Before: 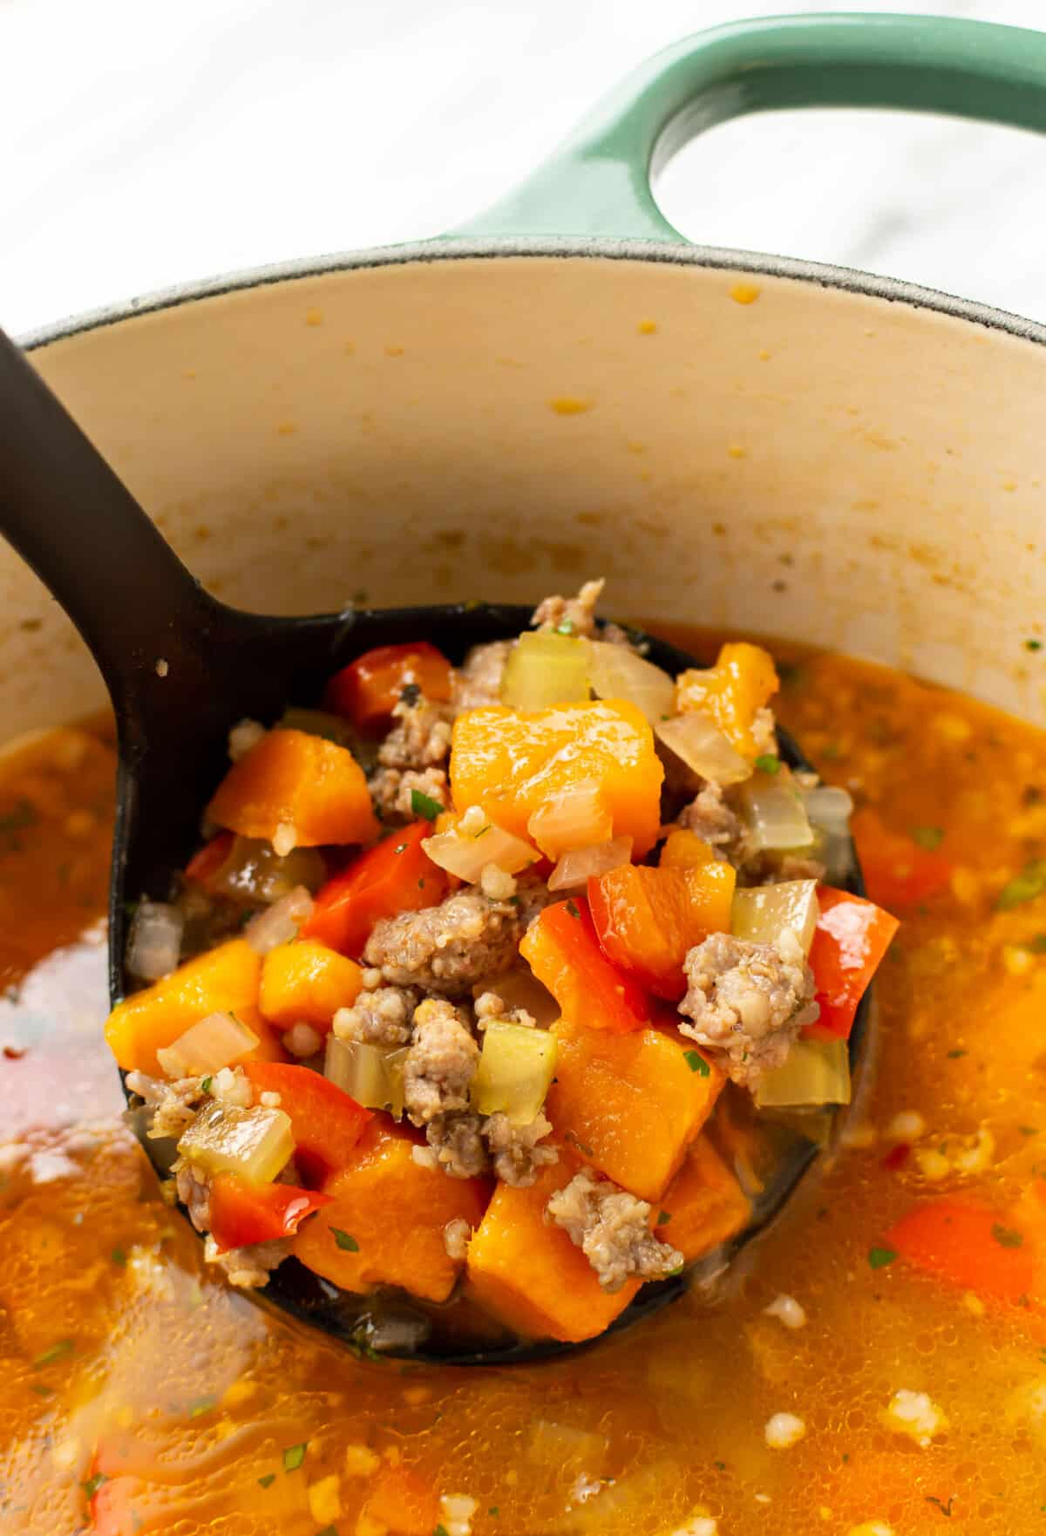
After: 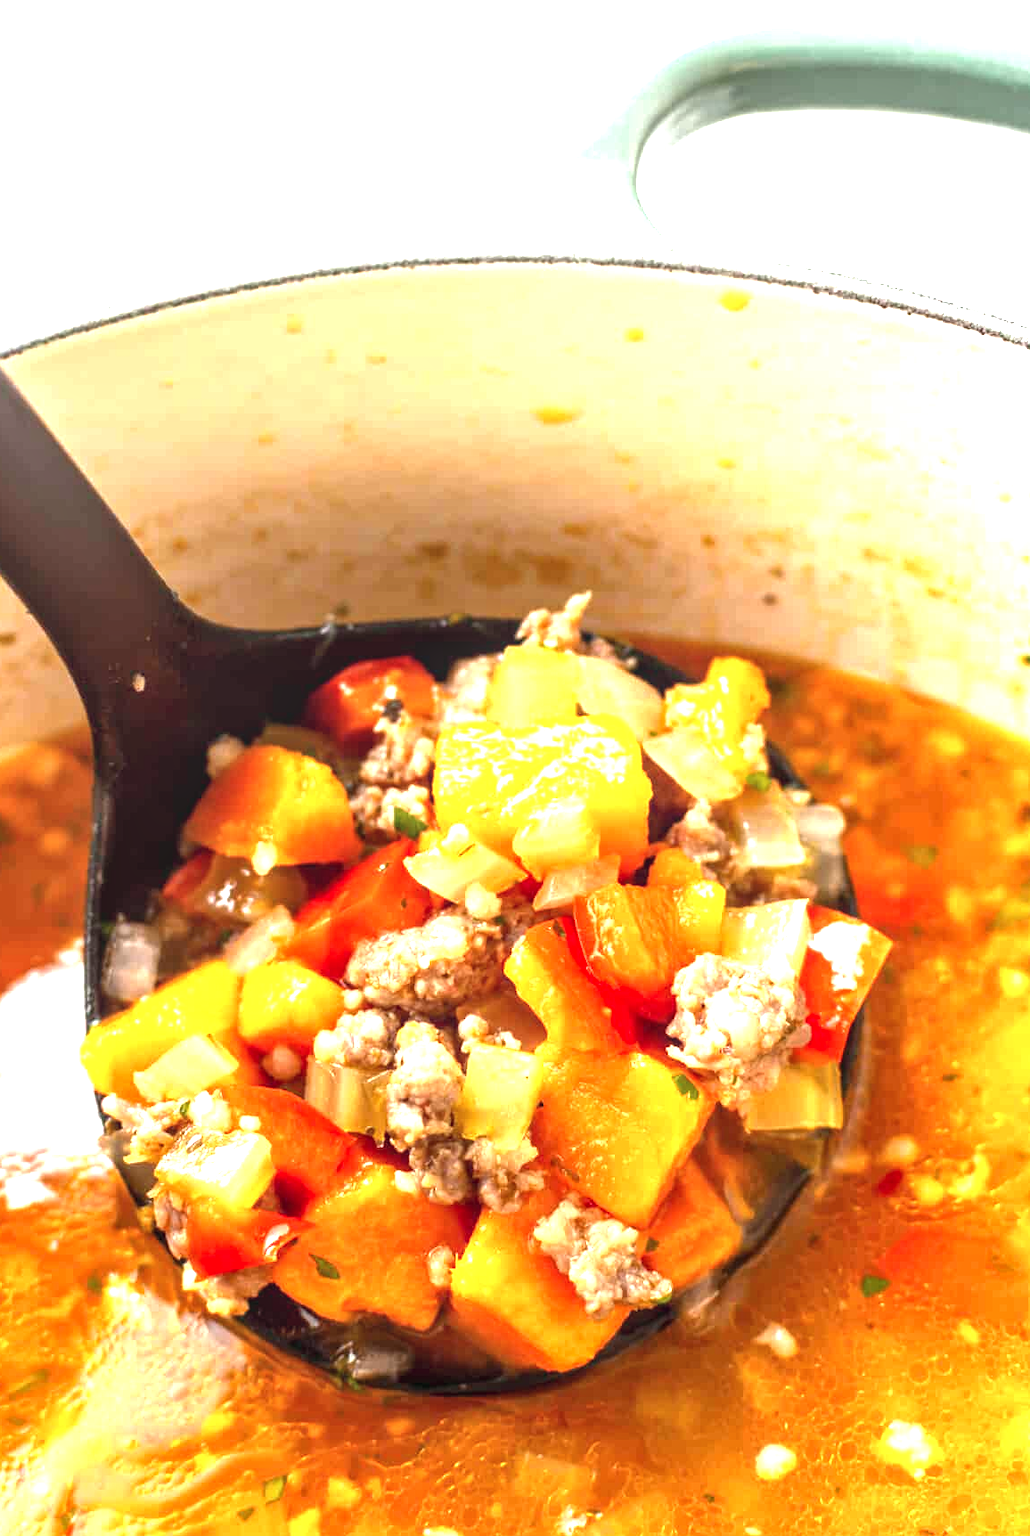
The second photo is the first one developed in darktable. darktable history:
tone curve: curves: ch0 [(0, 0.046) (0.04, 0.074) (0.883, 0.858) (1, 1)]; ch1 [(0, 0) (0.146, 0.159) (0.338, 0.365) (0.417, 0.455) (0.489, 0.486) (0.504, 0.502) (0.529, 0.537) (0.563, 0.567) (1, 1)]; ch2 [(0, 0) (0.307, 0.298) (0.388, 0.375) (0.443, 0.456) (0.485, 0.492) (0.544, 0.525) (1, 1)], color space Lab, independent channels, preserve colors none
crop and rotate: left 2.53%, right 1.04%, bottom 2.153%
exposure: black level correction 0, exposure 1.388 EV, compensate highlight preservation false
local contrast: on, module defaults
